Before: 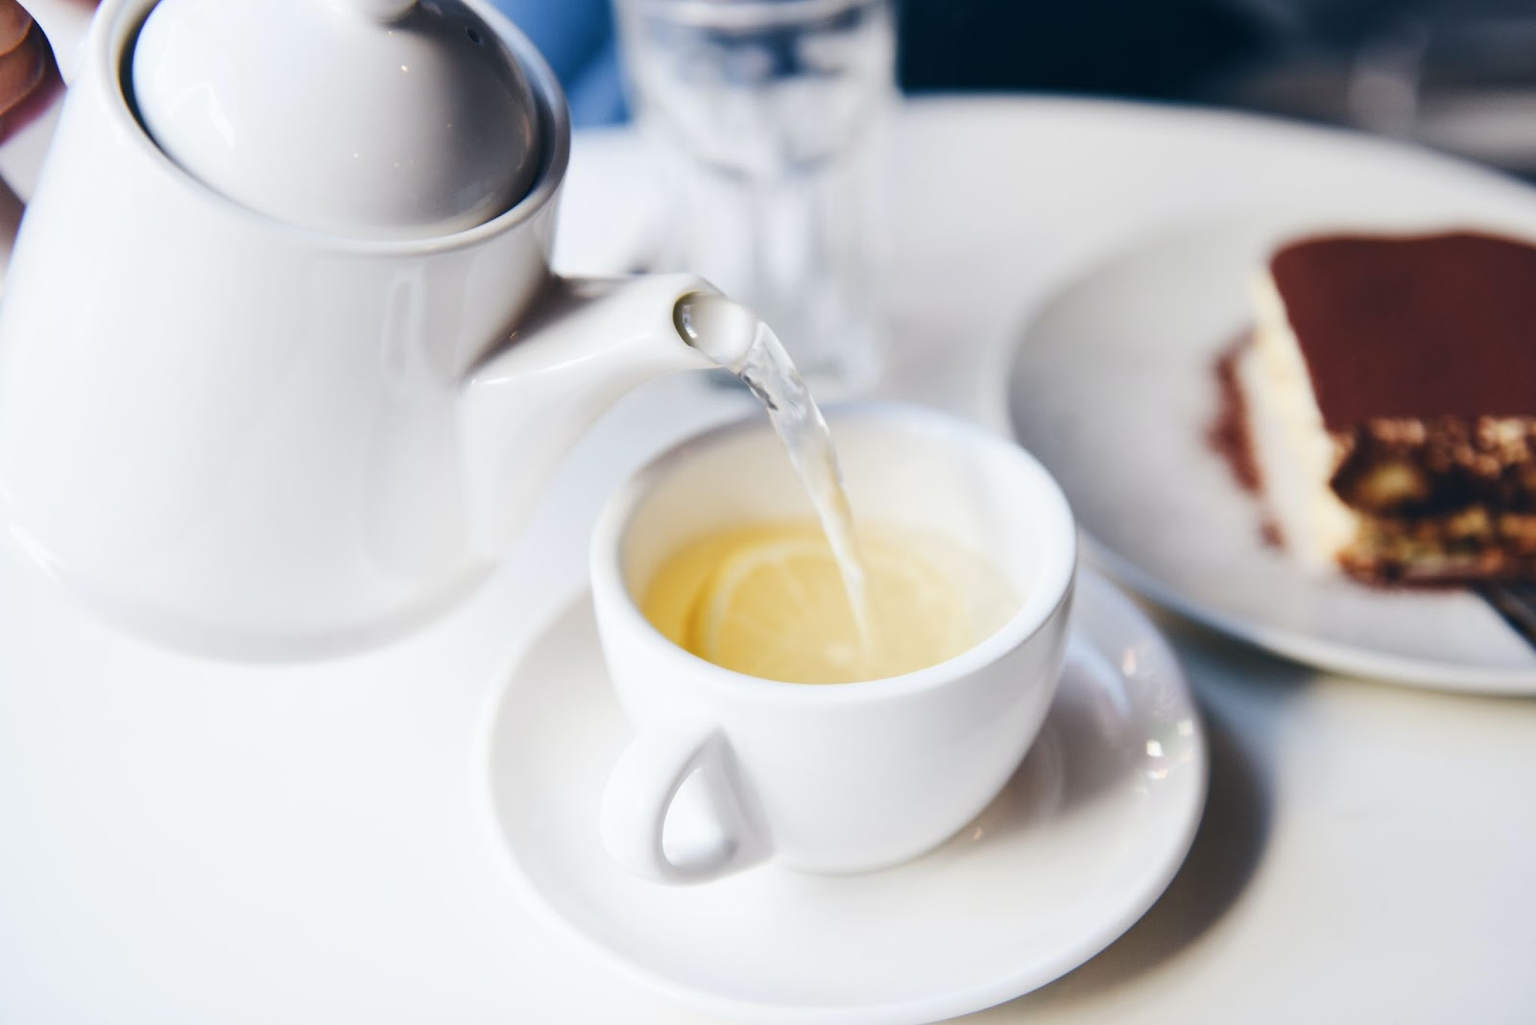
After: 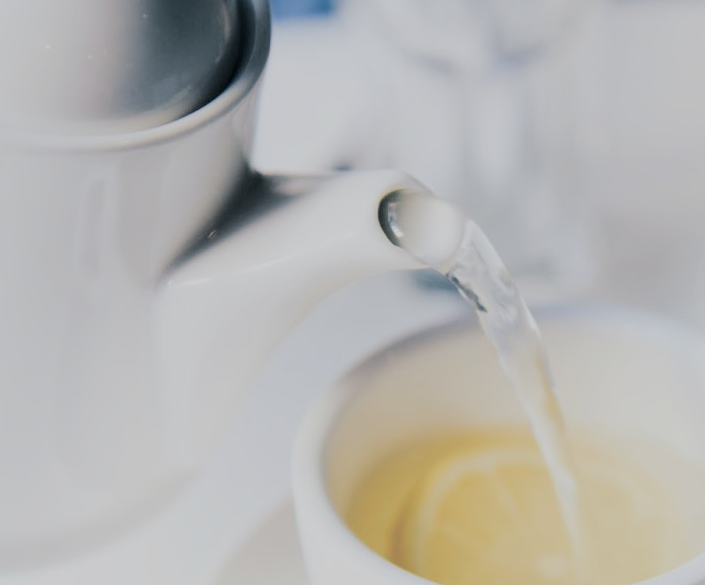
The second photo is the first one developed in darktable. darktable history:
split-toning: shadows › hue 205.2°, shadows › saturation 0.29, highlights › hue 50.4°, highlights › saturation 0.38, balance -49.9
crop: left 20.248%, top 10.86%, right 35.675%, bottom 34.321%
filmic rgb: black relative exposure -7.15 EV, white relative exposure 5.36 EV, hardness 3.02
